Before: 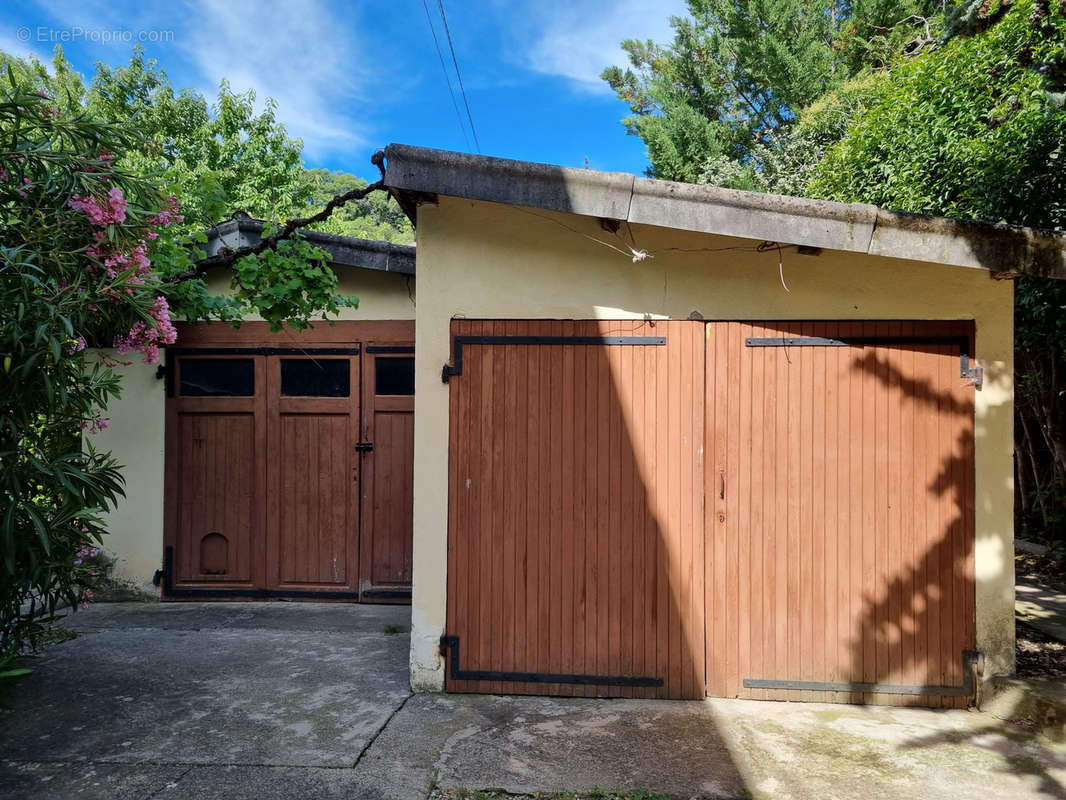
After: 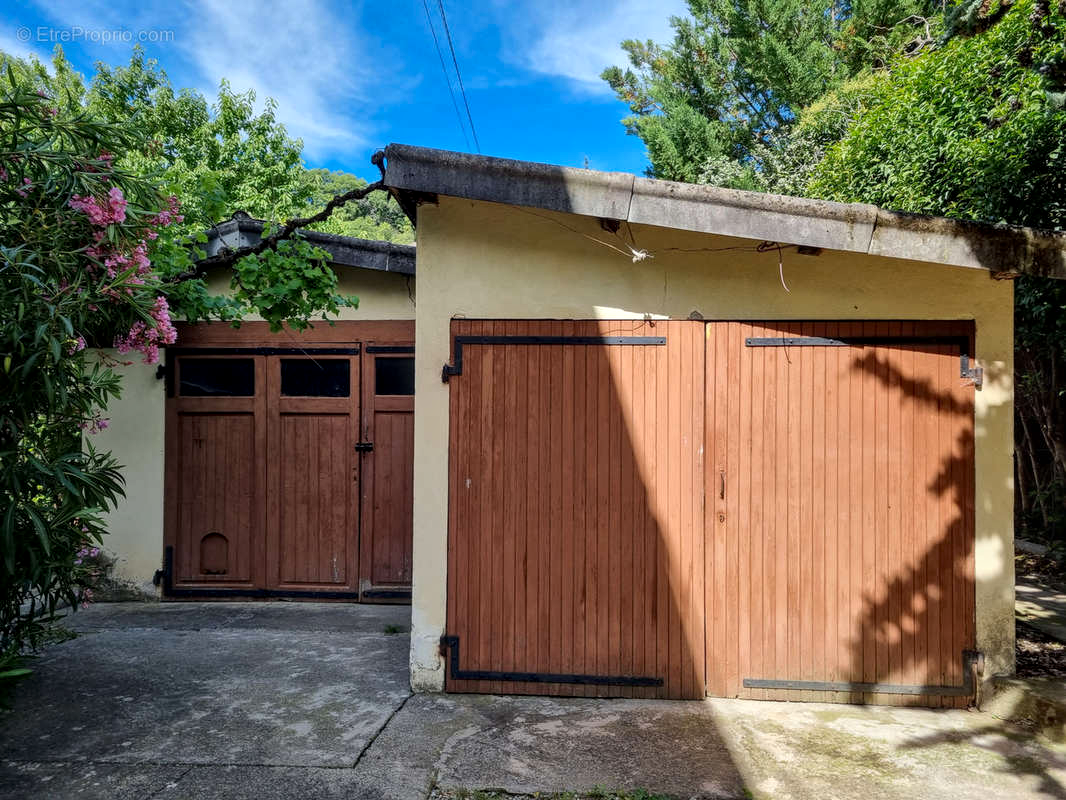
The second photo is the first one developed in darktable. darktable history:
local contrast: on, module defaults
color correction: highlights b* 0.045, saturation 1.07
